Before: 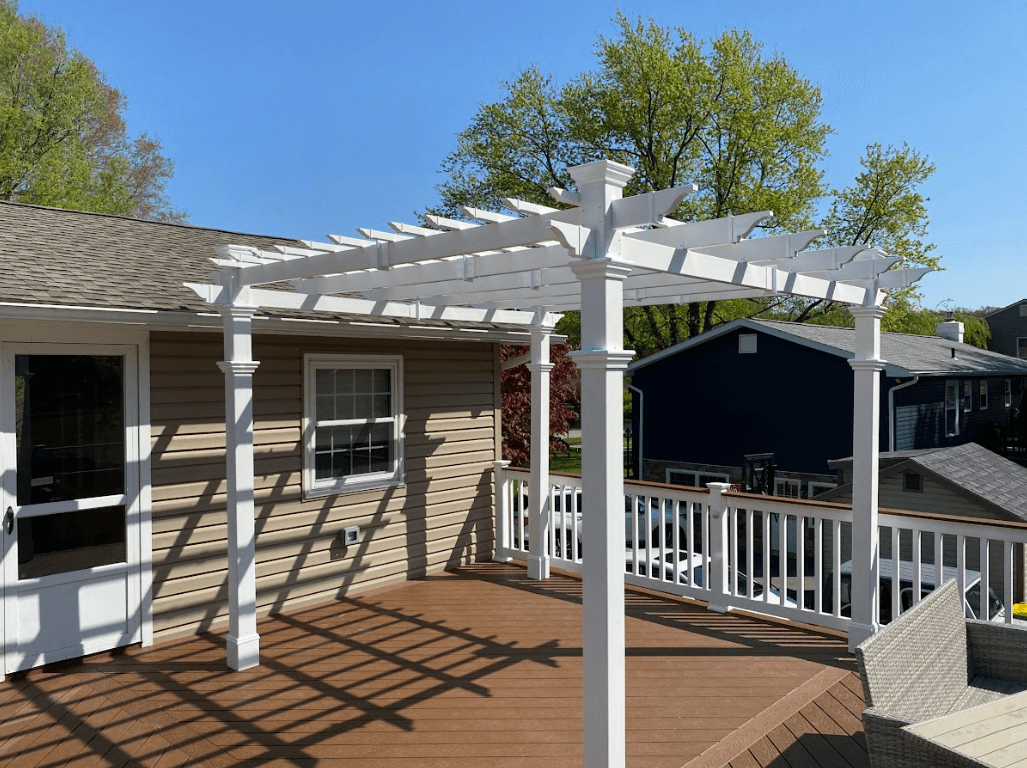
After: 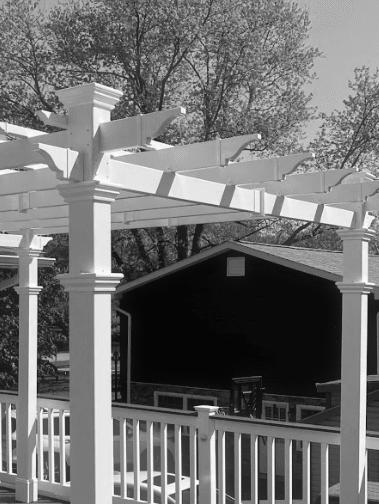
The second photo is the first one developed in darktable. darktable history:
monochrome: a 16.01, b -2.65, highlights 0.52
white balance: red 0.967, blue 1.049
haze removal: strength -0.1, adaptive false
crop and rotate: left 49.936%, top 10.094%, right 13.136%, bottom 24.256%
